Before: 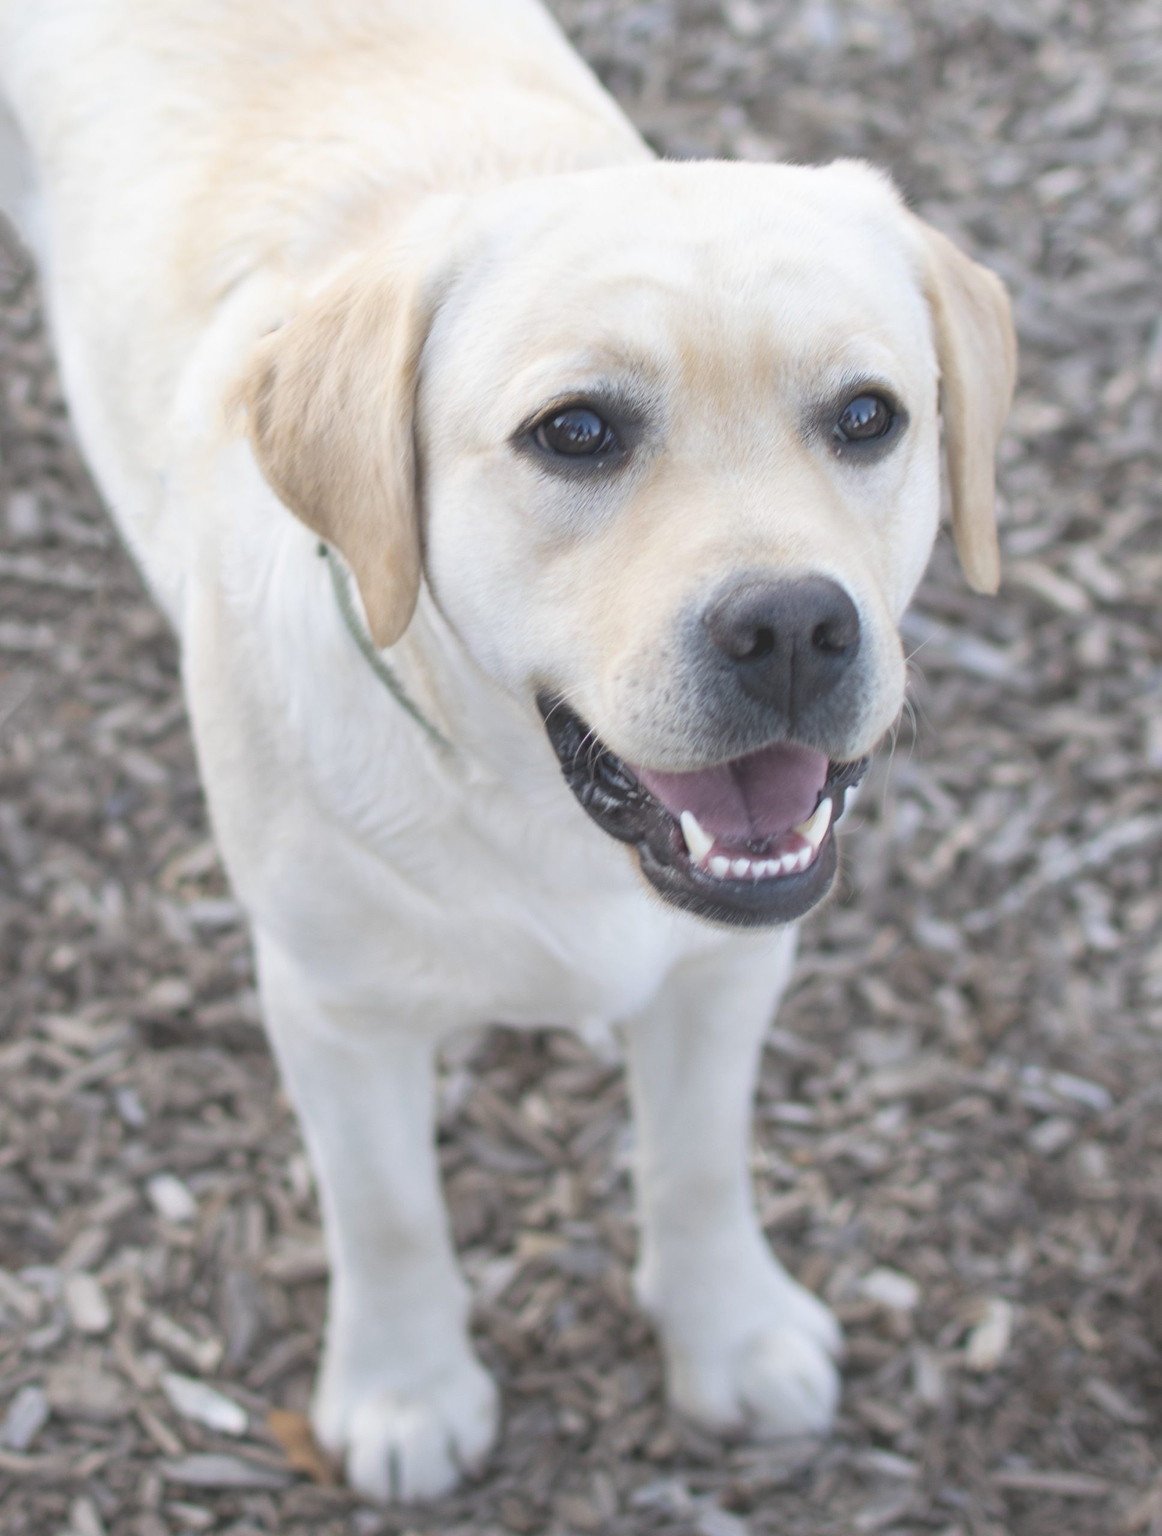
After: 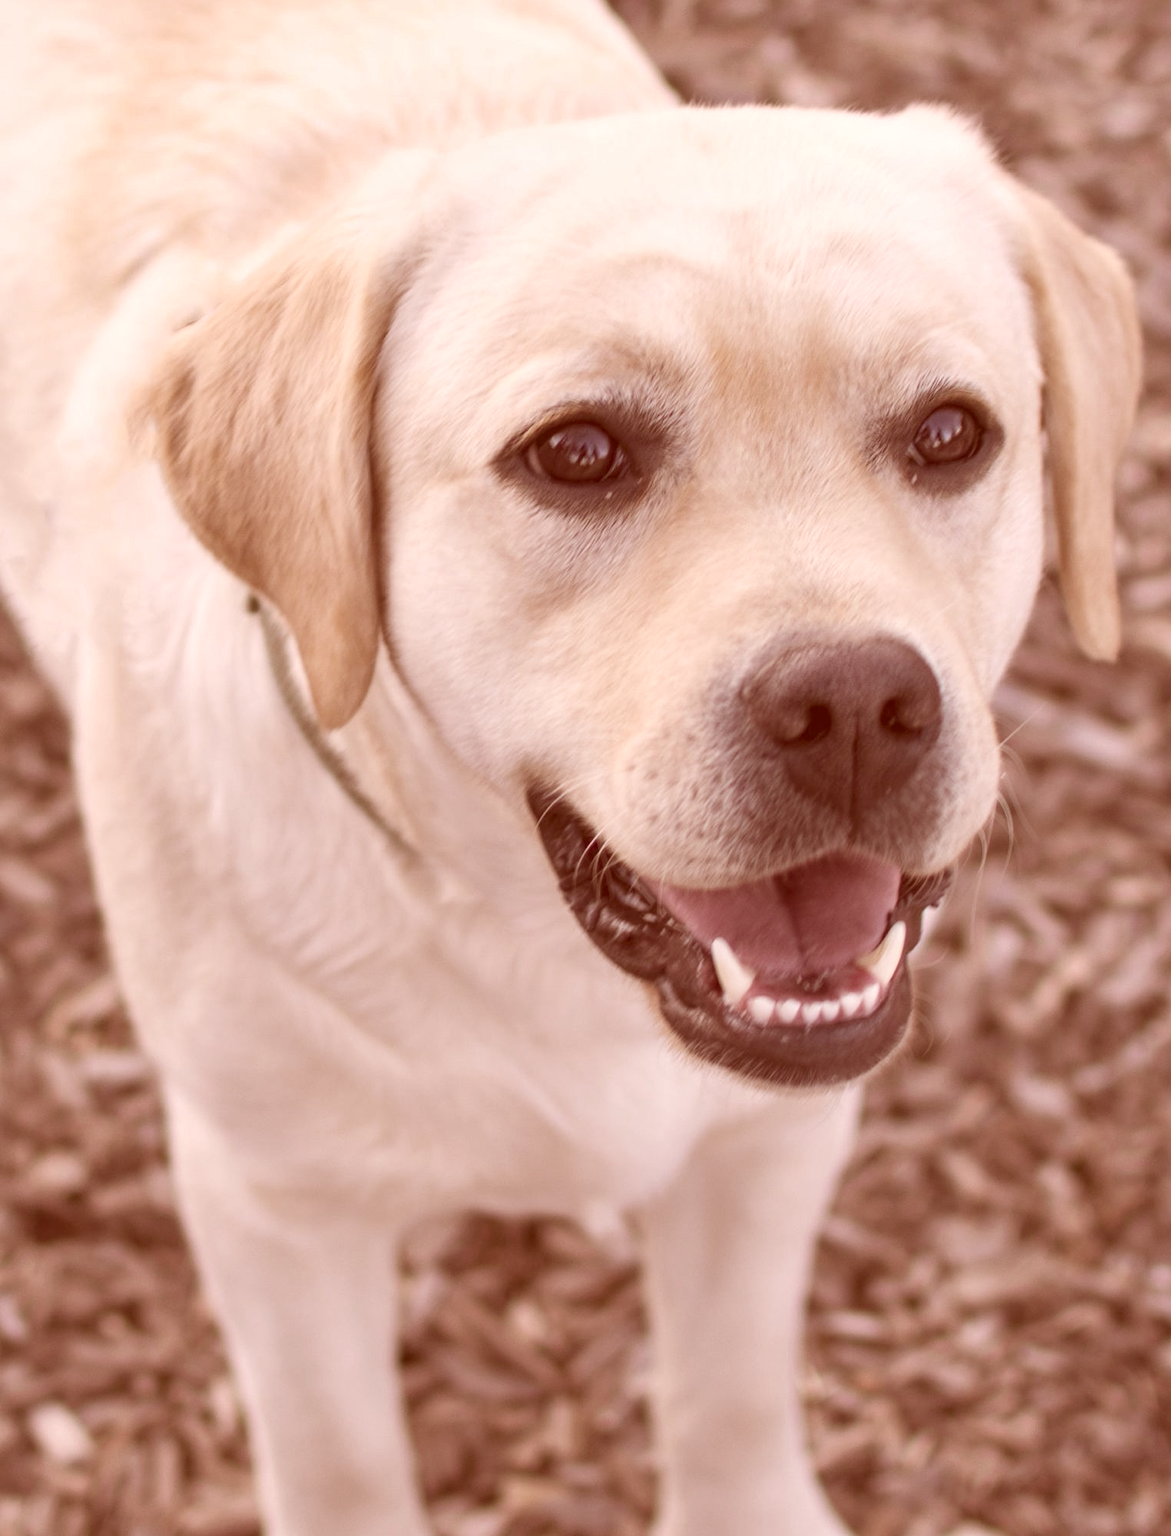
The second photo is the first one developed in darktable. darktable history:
crop and rotate: left 10.77%, top 5.1%, right 10.41%, bottom 16.76%
tone equalizer: on, module defaults
local contrast: on, module defaults
color correction: highlights a* 9.03, highlights b* 8.71, shadows a* 40, shadows b* 40, saturation 0.8
shadows and highlights: shadows 37.27, highlights -28.18, soften with gaussian
